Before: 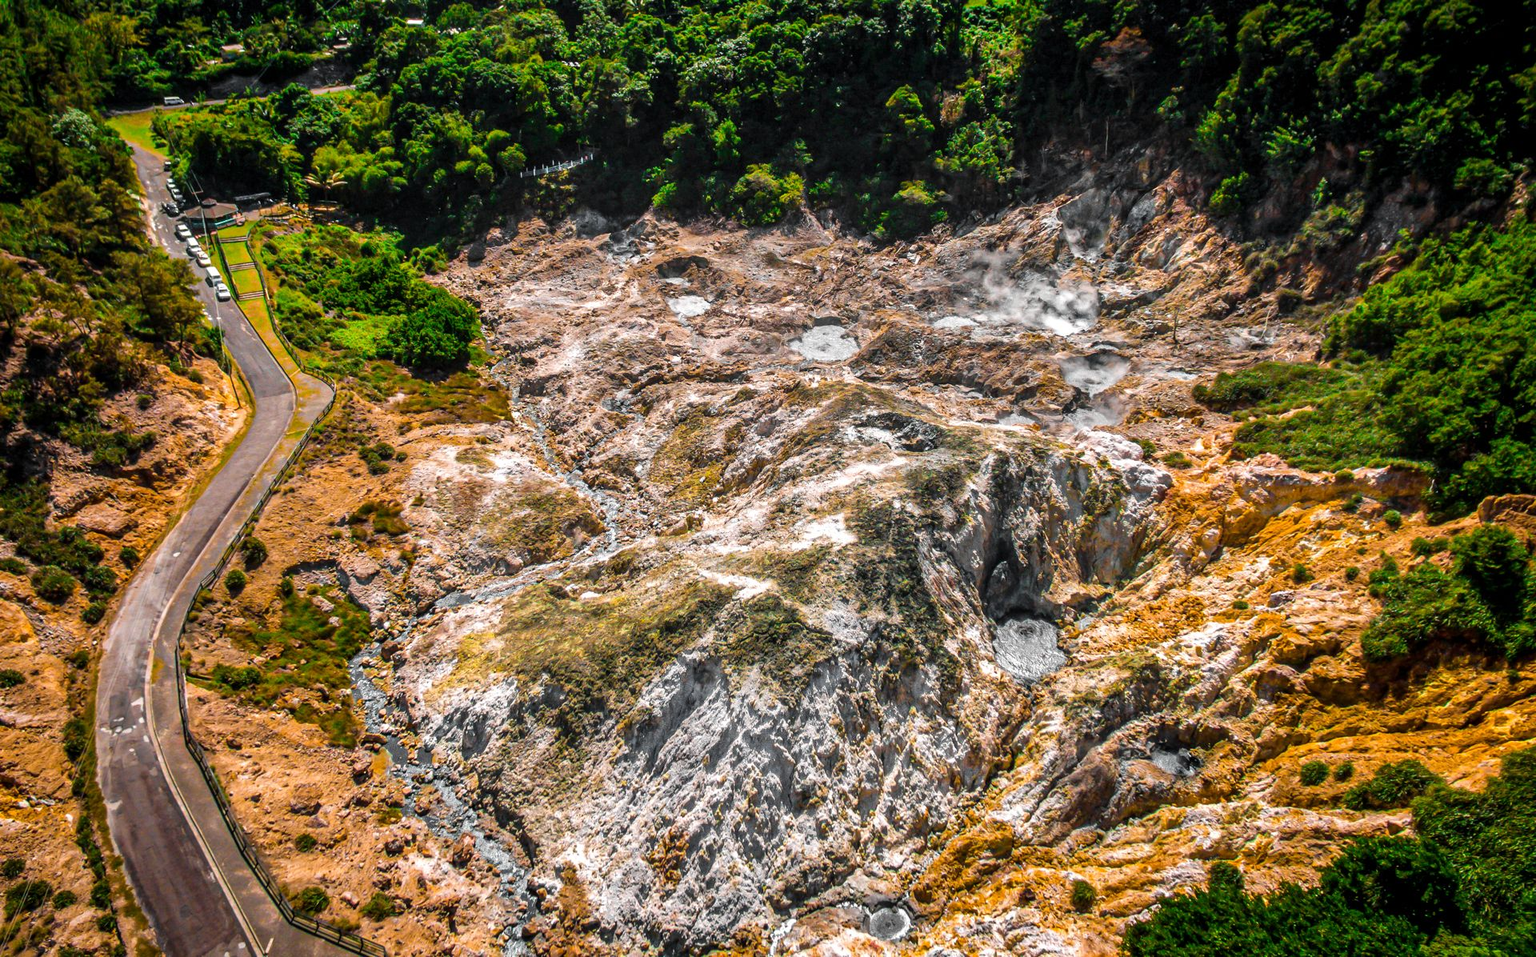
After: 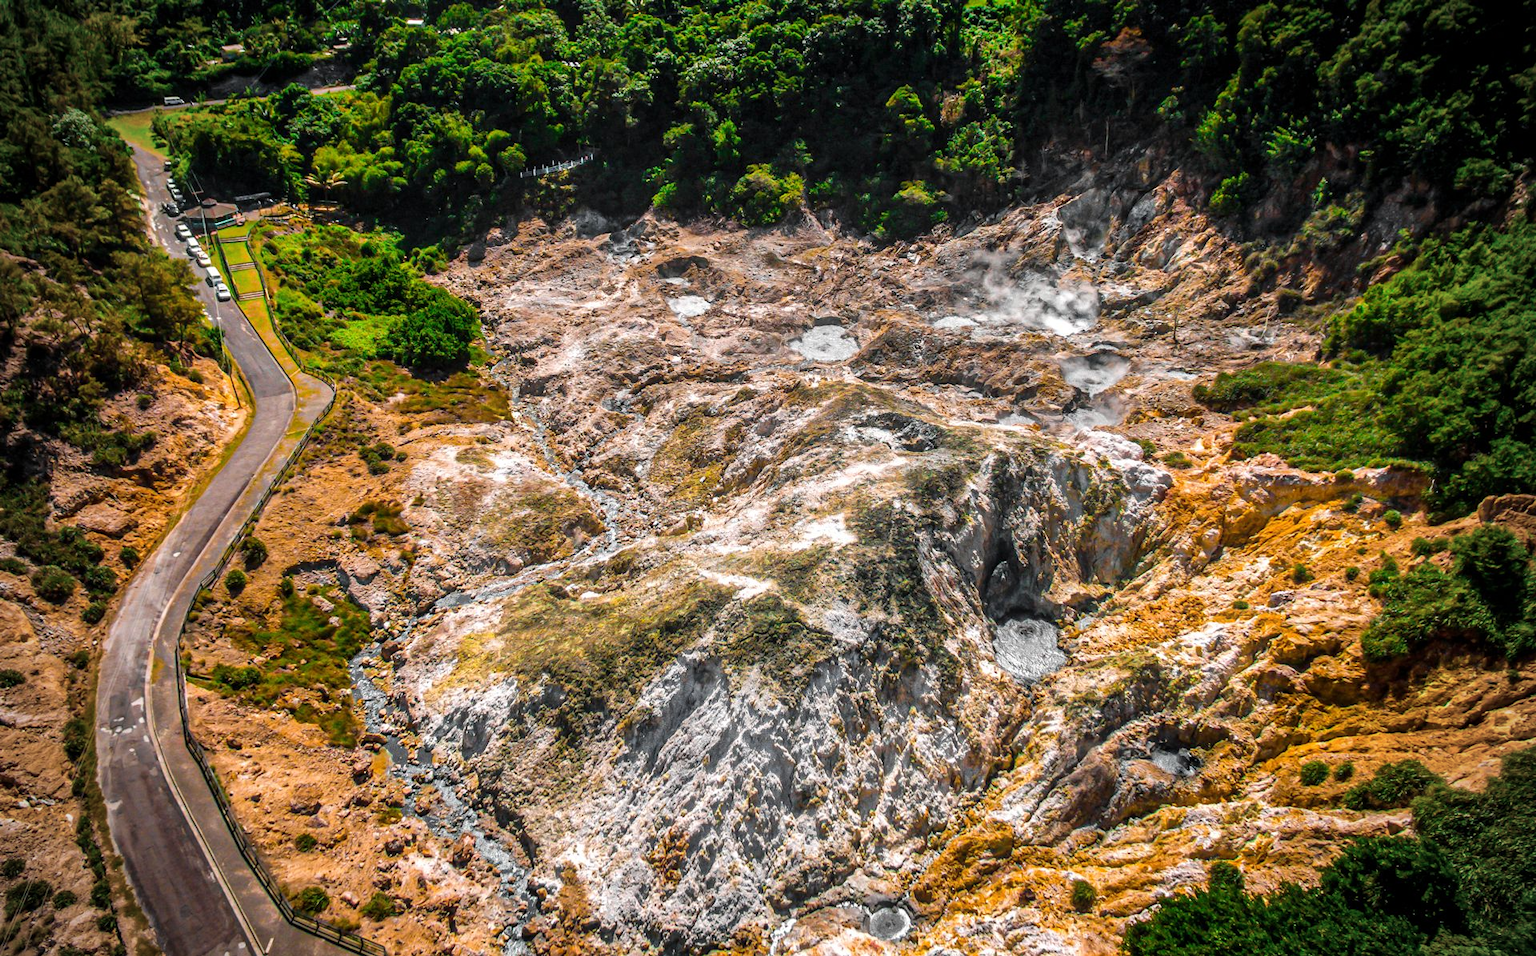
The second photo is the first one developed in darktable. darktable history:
bloom: size 9%, threshold 100%, strength 7%
vignetting: on, module defaults
